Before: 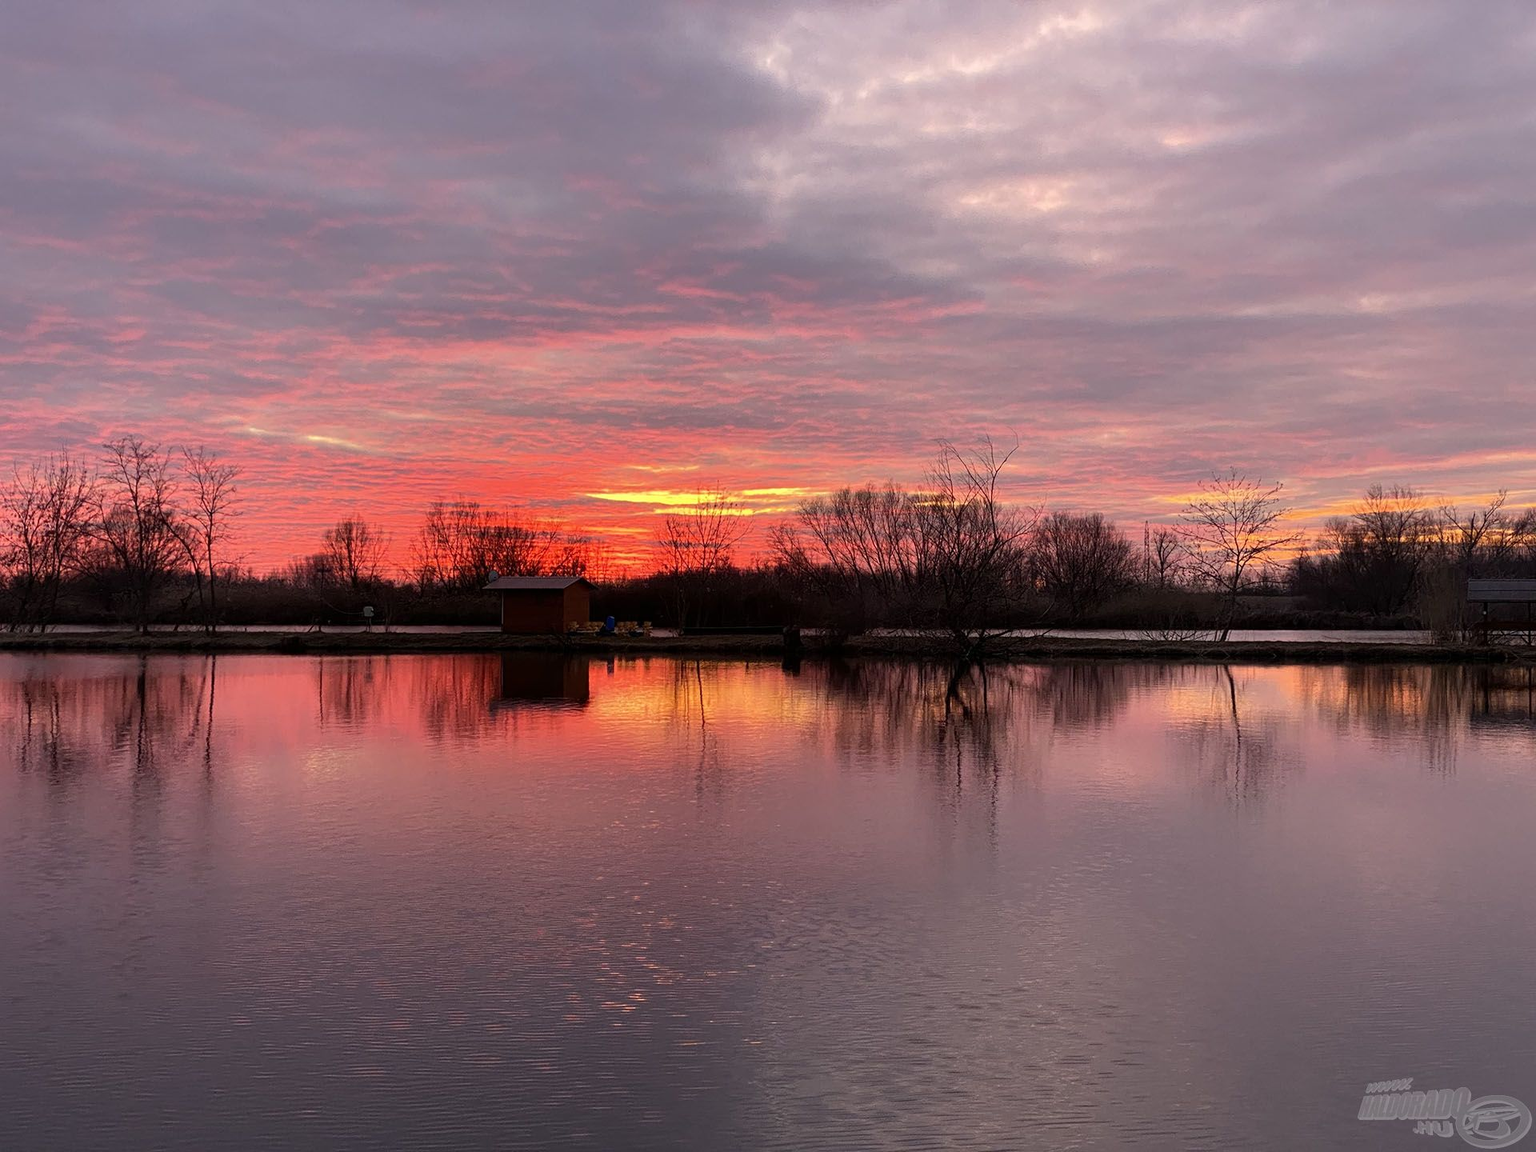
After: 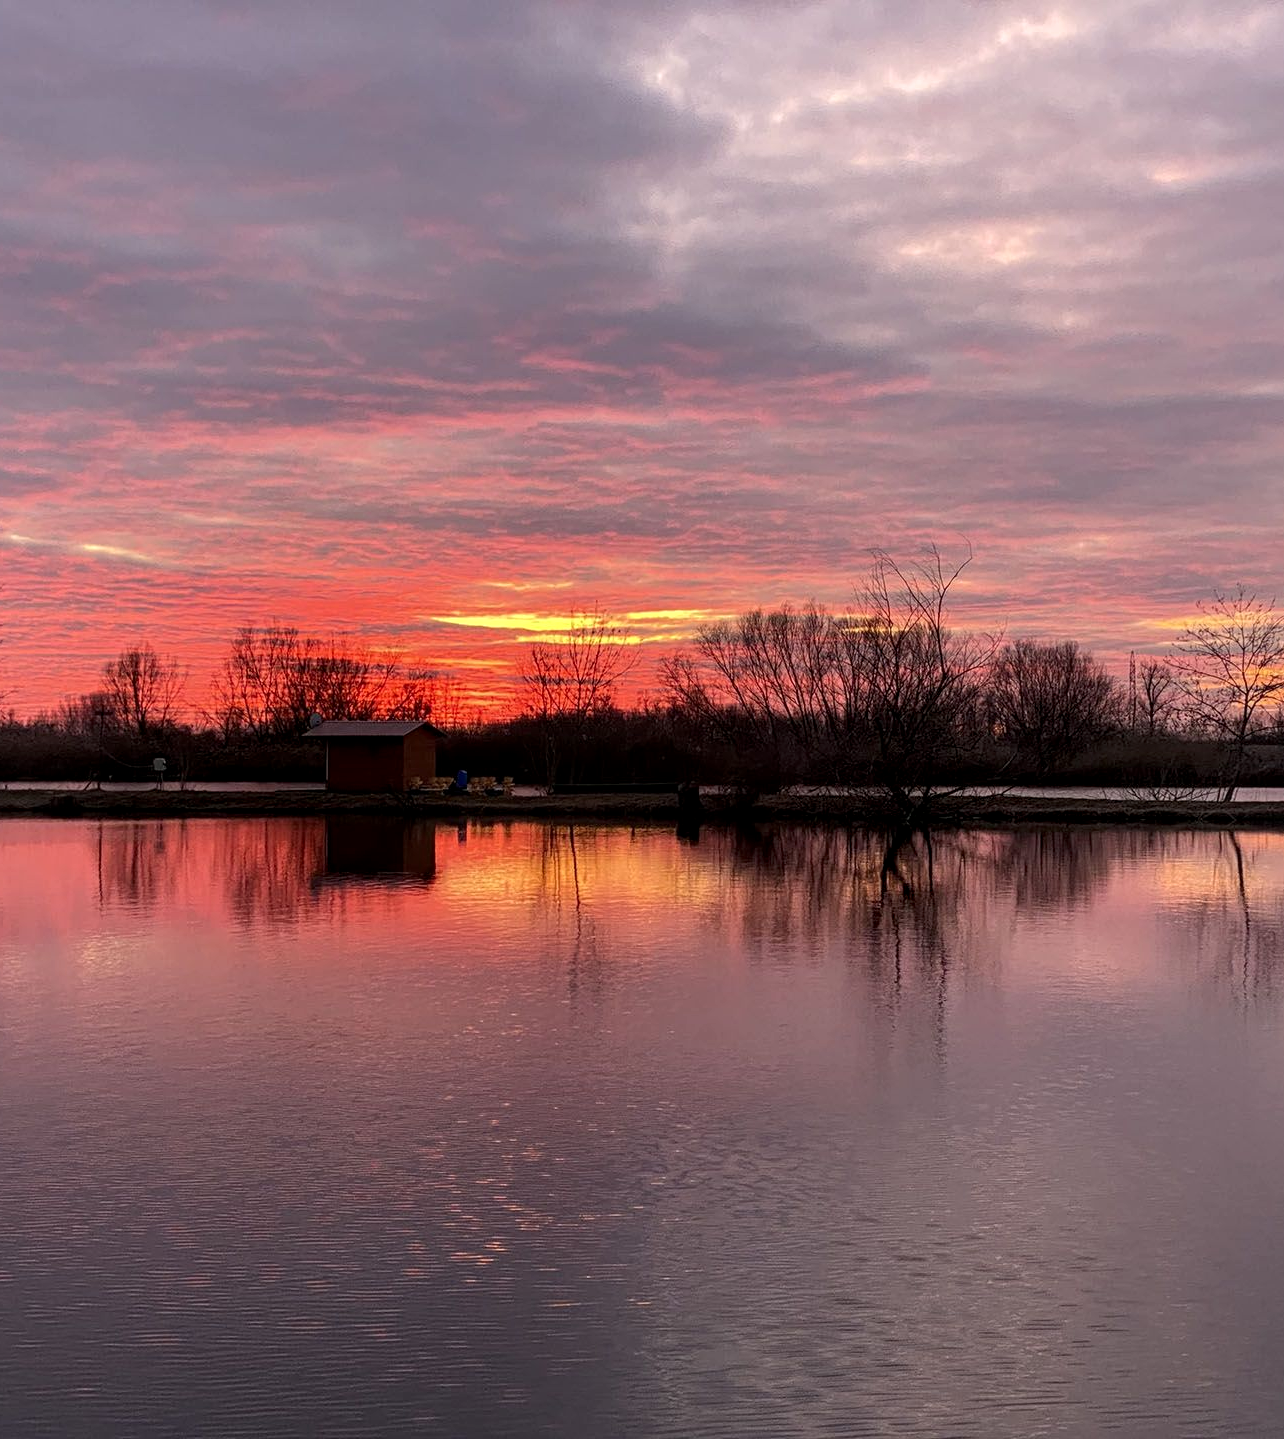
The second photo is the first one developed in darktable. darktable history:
local contrast: on, module defaults
crop and rotate: left 15.696%, right 17.405%
